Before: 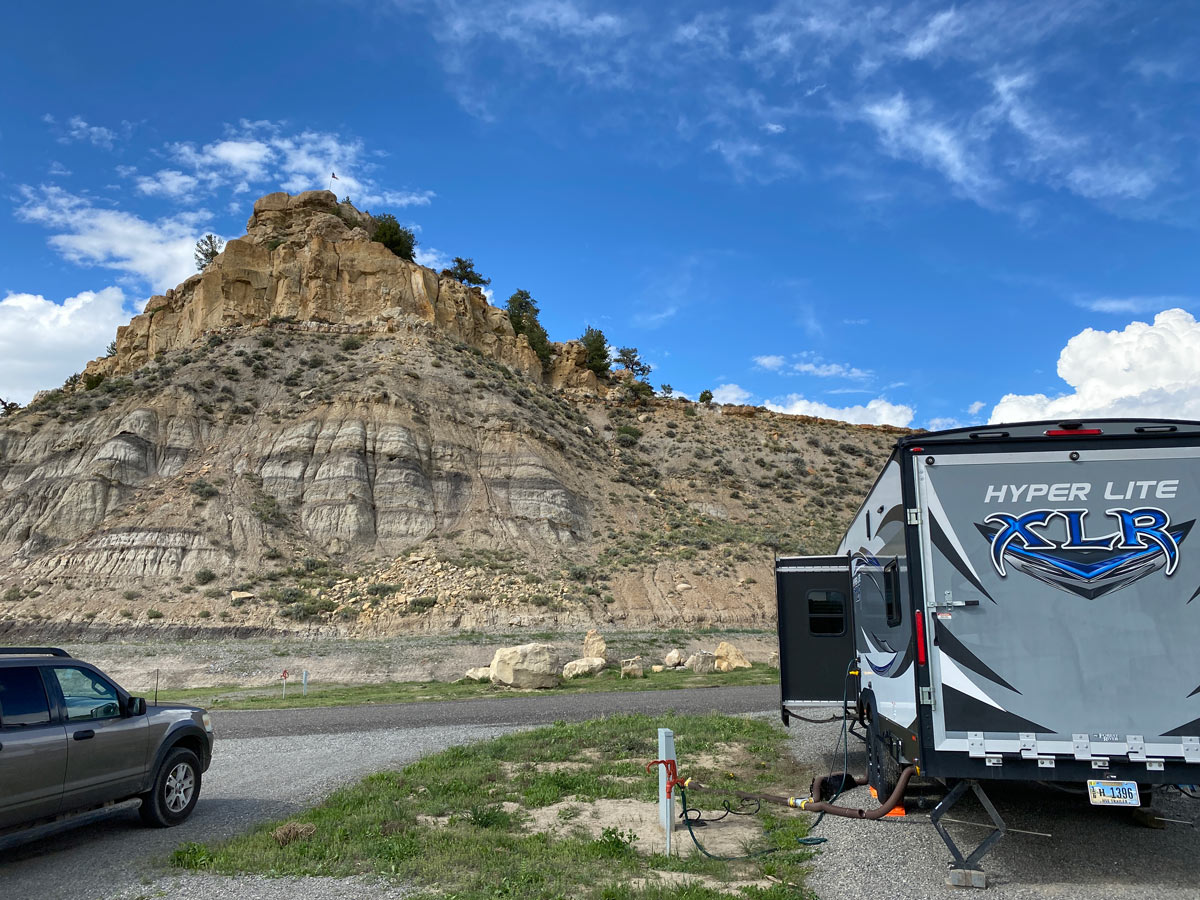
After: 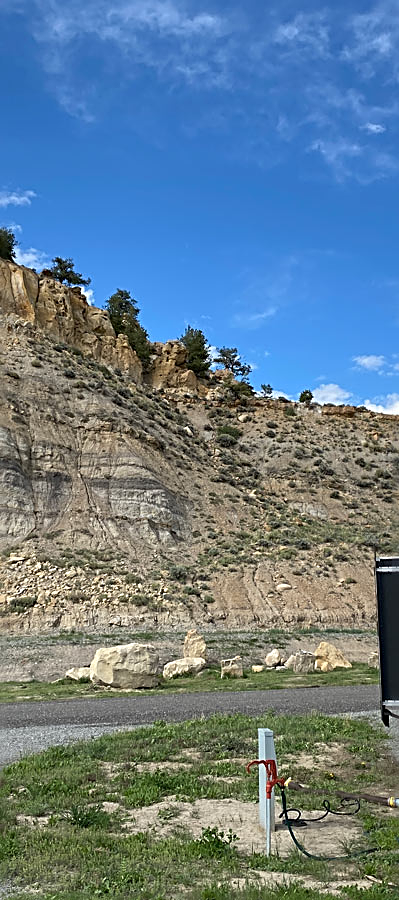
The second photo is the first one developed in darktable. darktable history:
sharpen: radius 2.543, amount 0.636
crop: left 33.36%, right 33.36%
